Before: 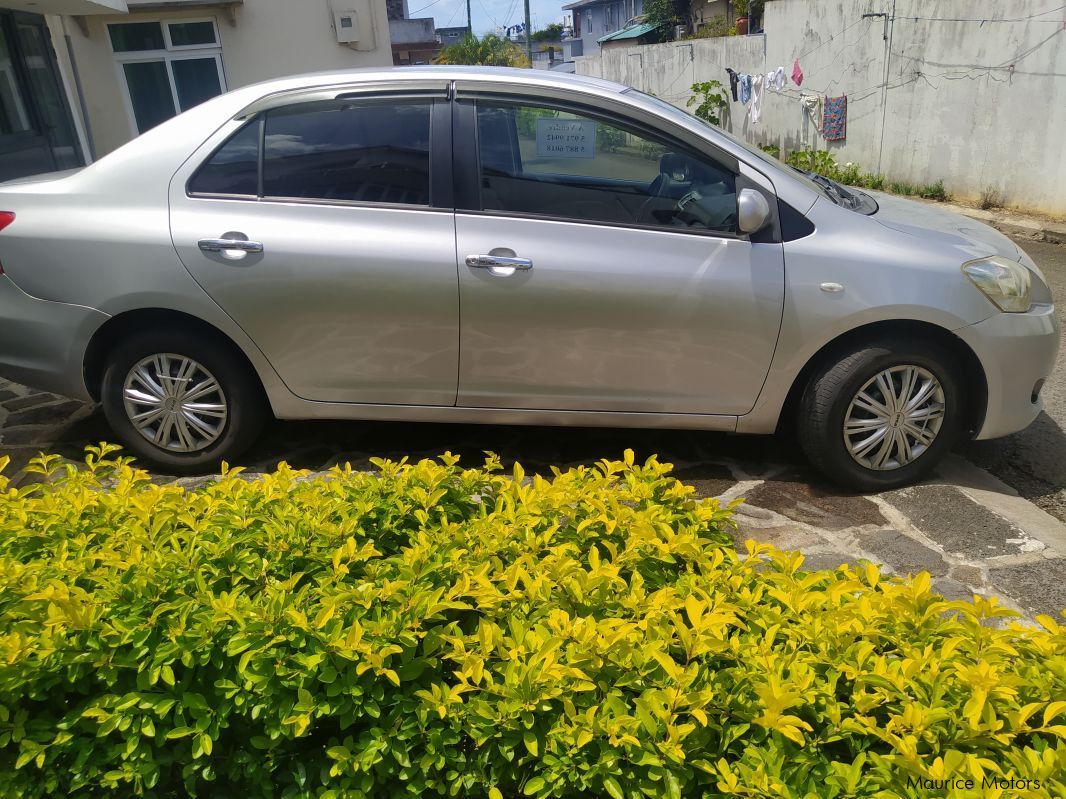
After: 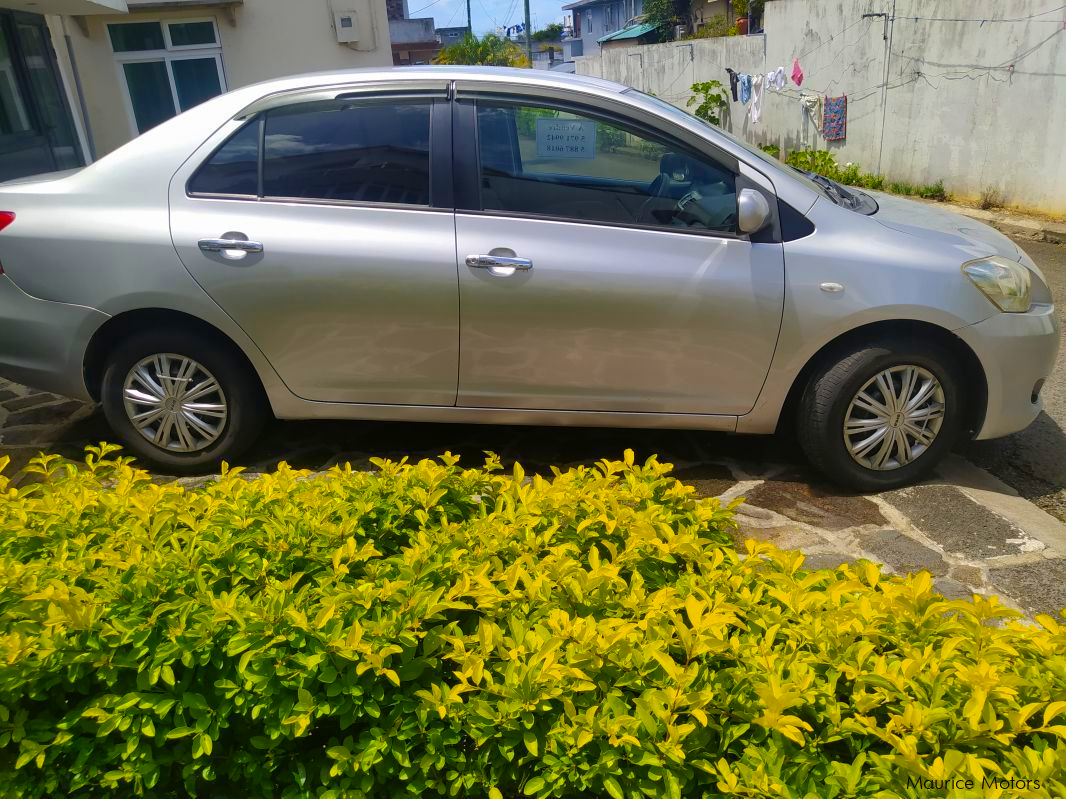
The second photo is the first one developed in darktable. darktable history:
color balance rgb: linear chroma grading › global chroma 15%, perceptual saturation grading › global saturation 30%
